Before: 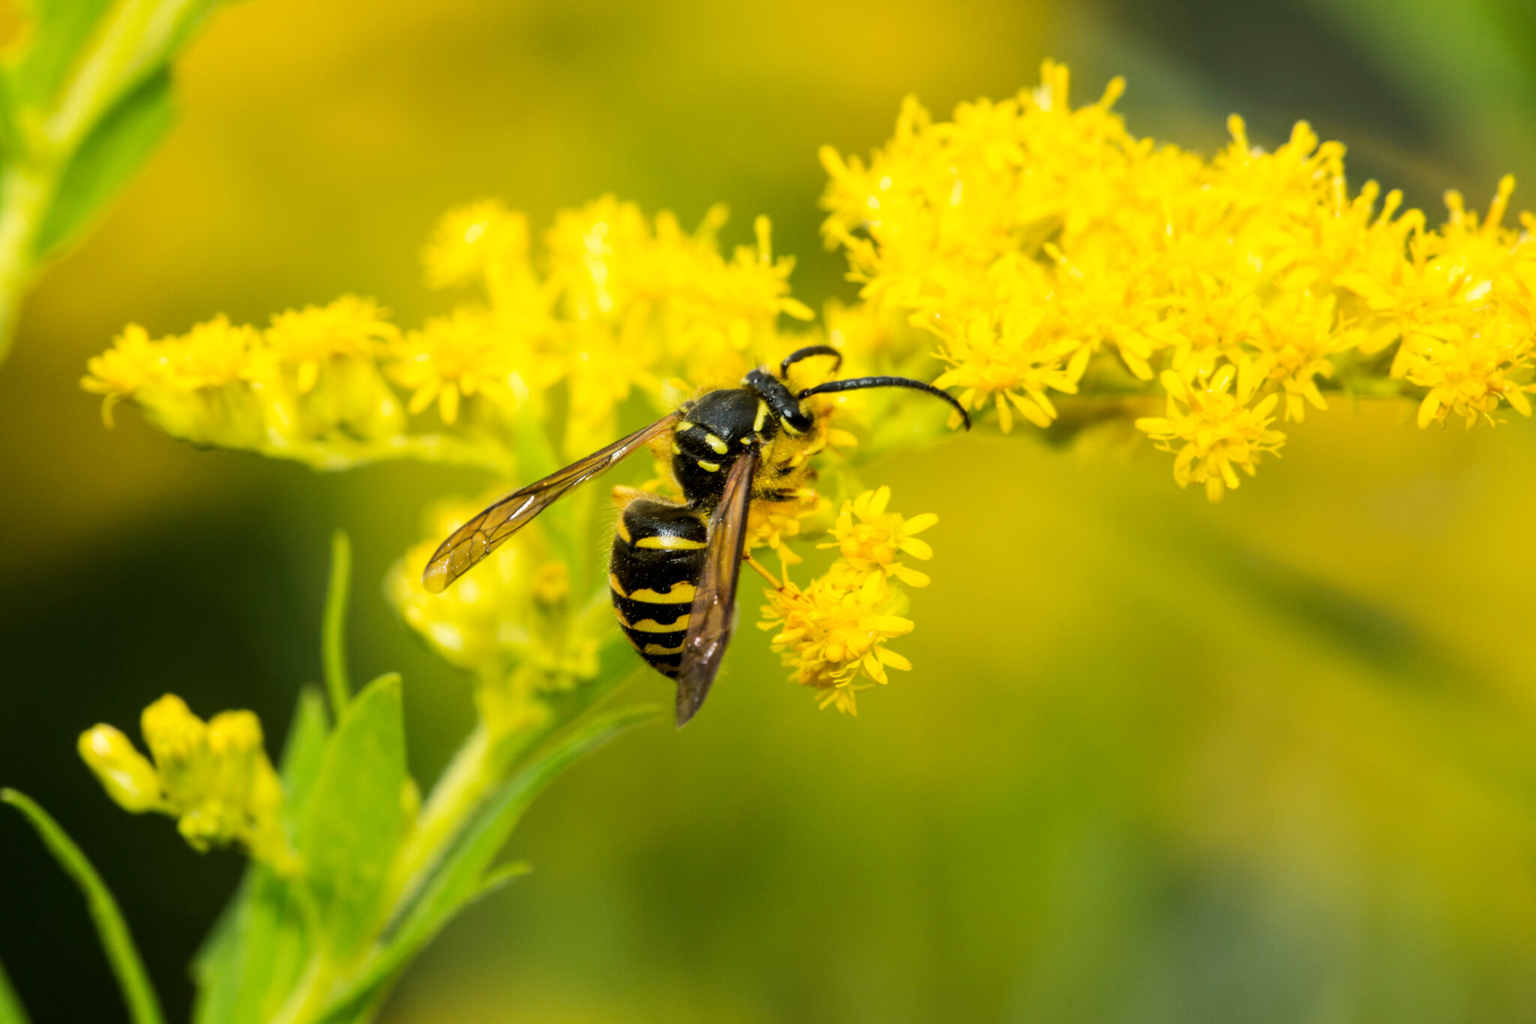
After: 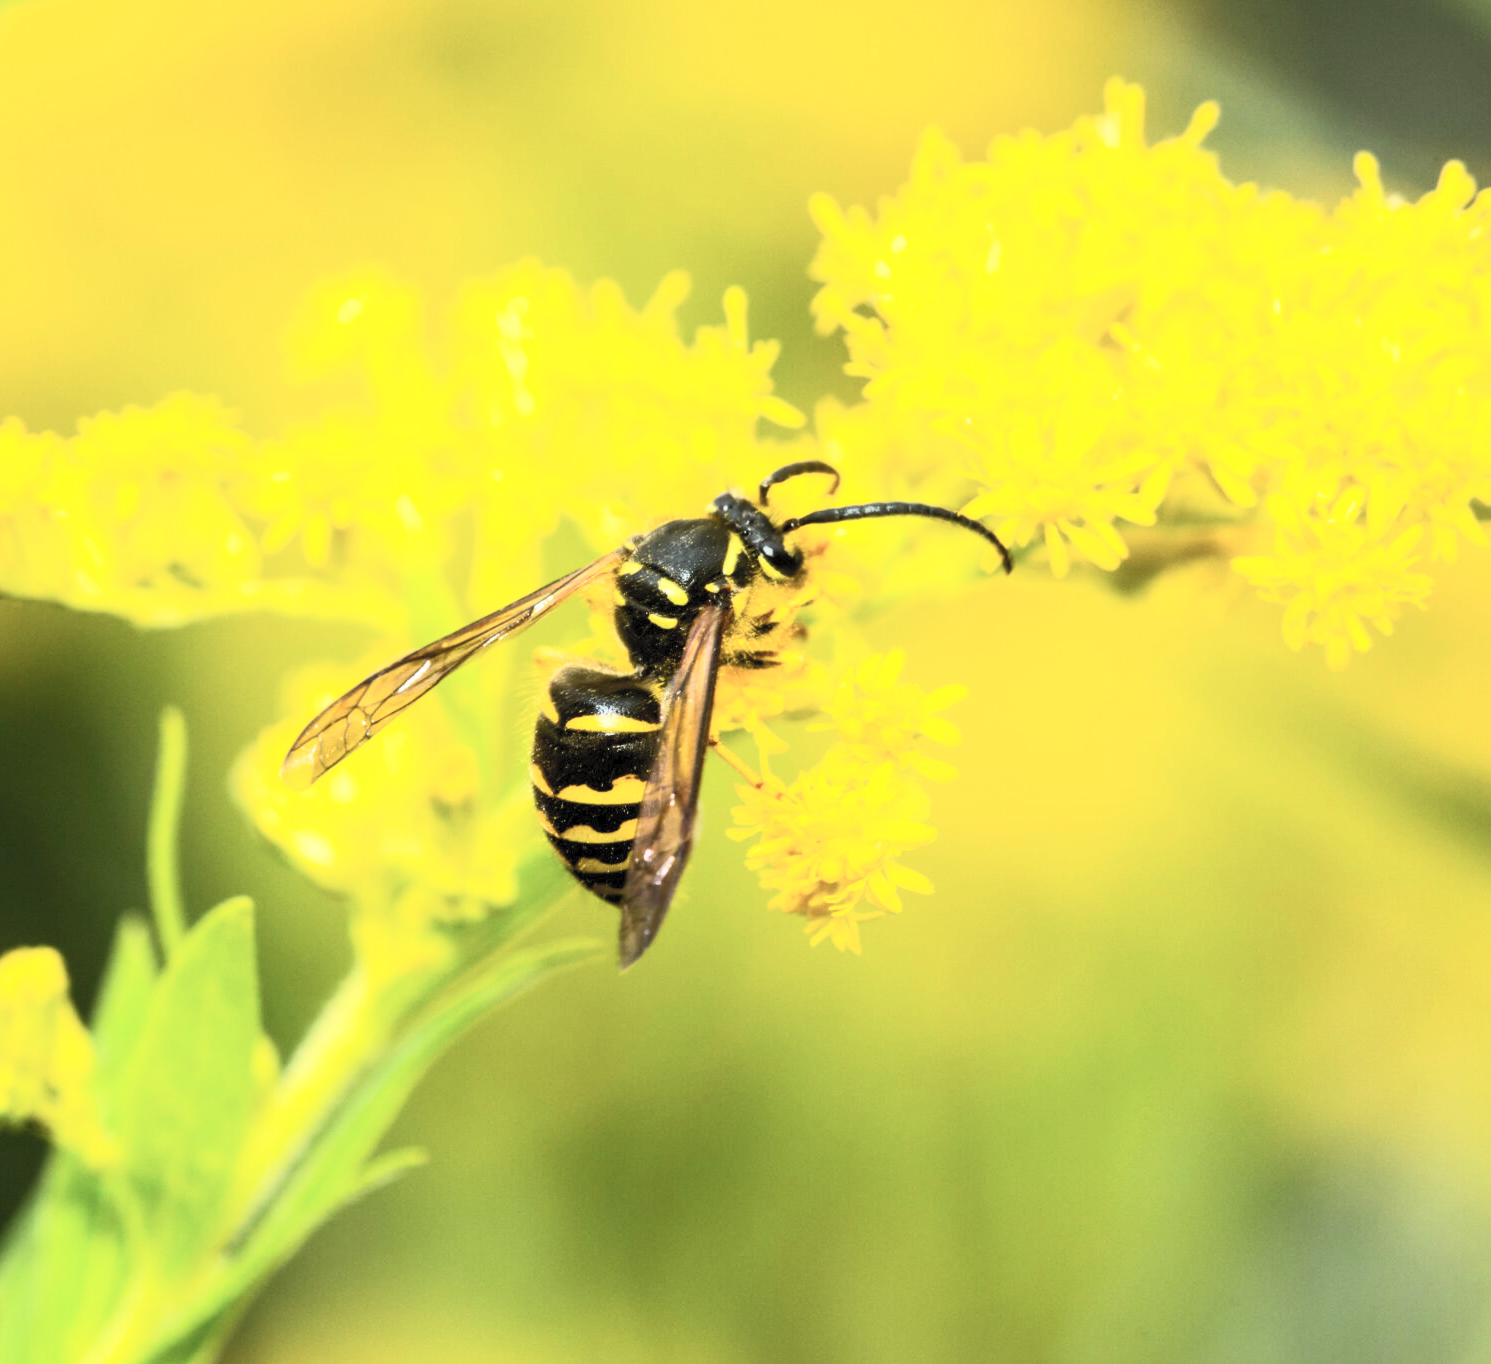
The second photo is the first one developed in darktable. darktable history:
contrast brightness saturation: contrast 0.393, brightness 0.518
crop: left 13.771%, top 0%, right 13.407%
